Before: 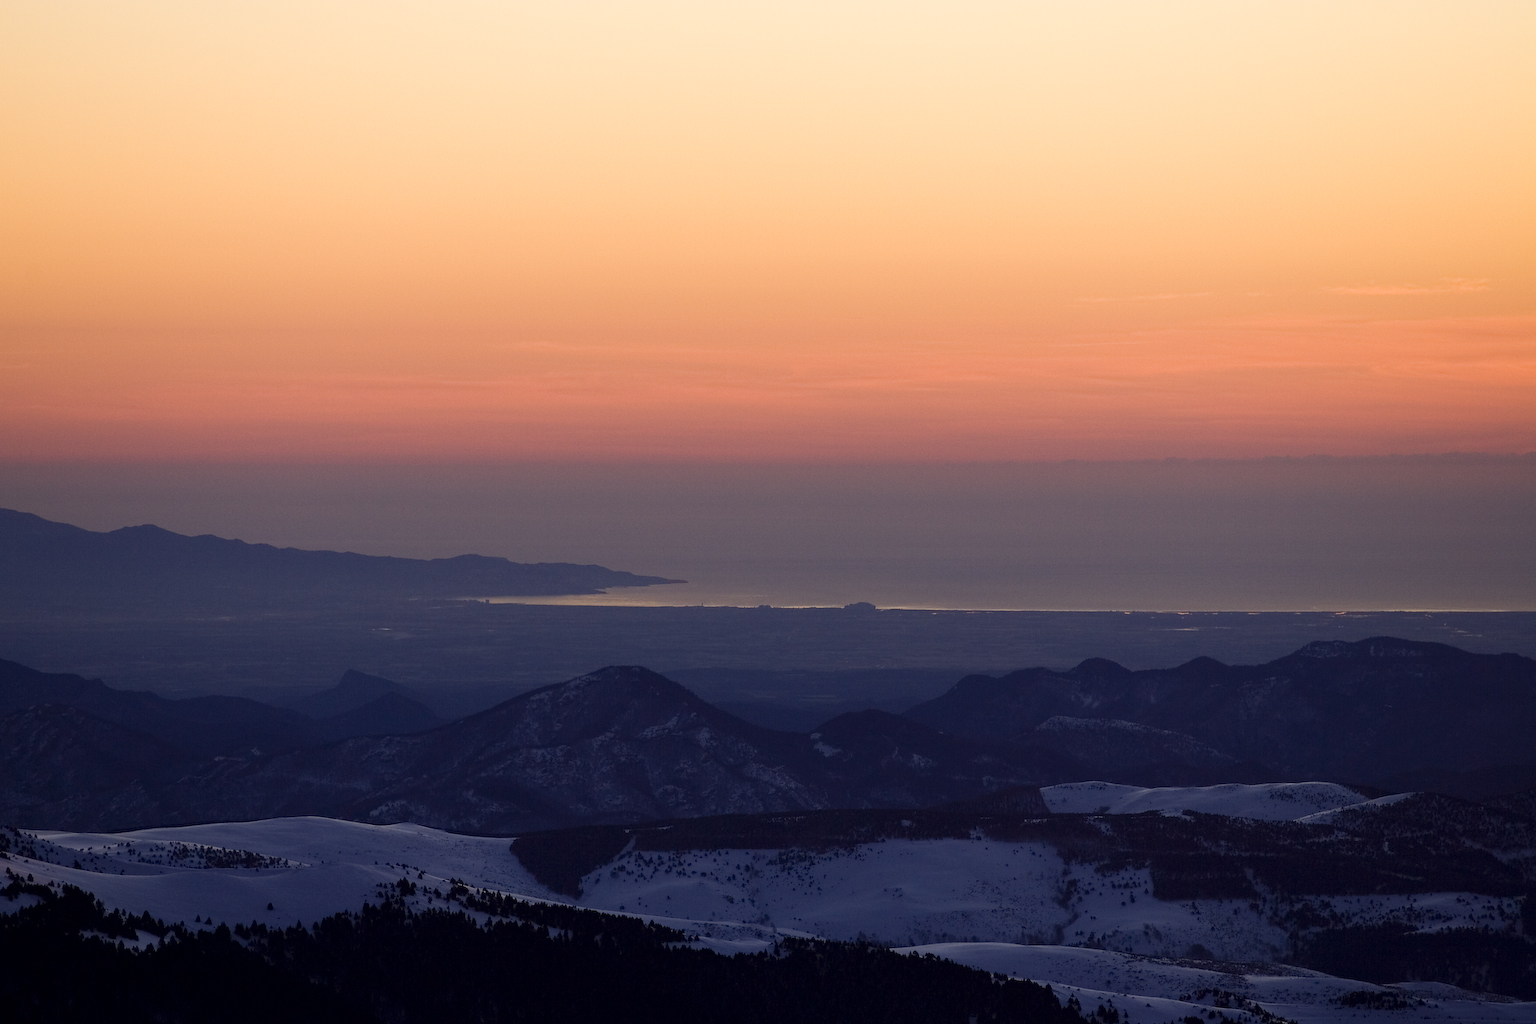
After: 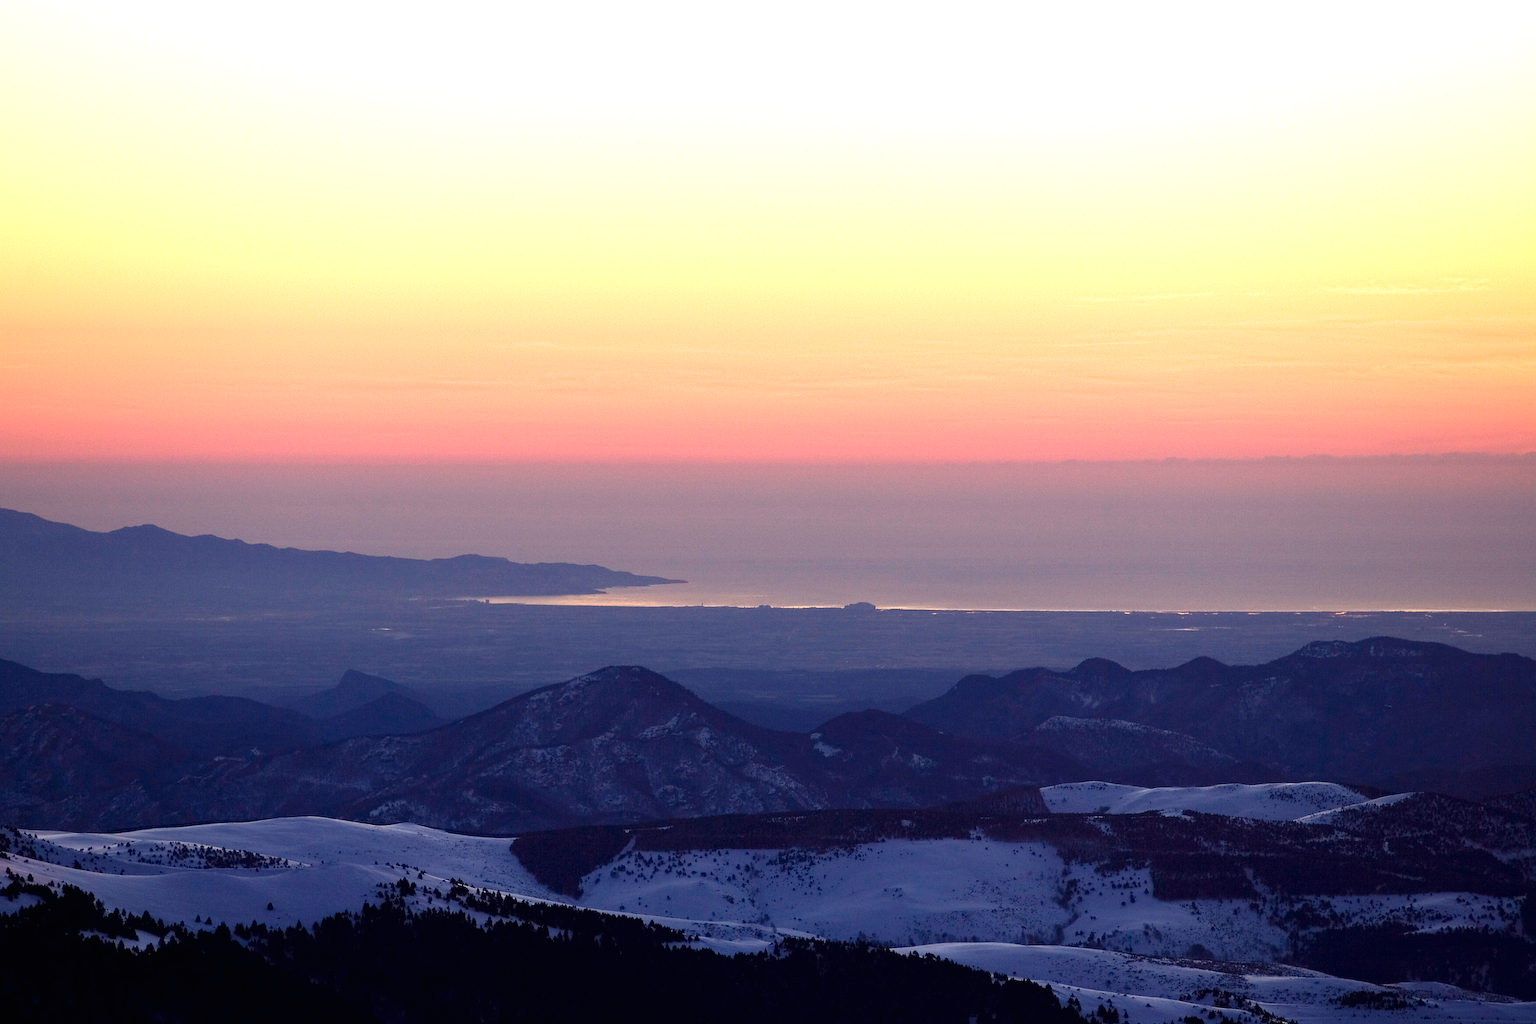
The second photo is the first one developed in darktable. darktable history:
exposure: black level correction 0, exposure 1.198 EV, compensate highlight preservation false
